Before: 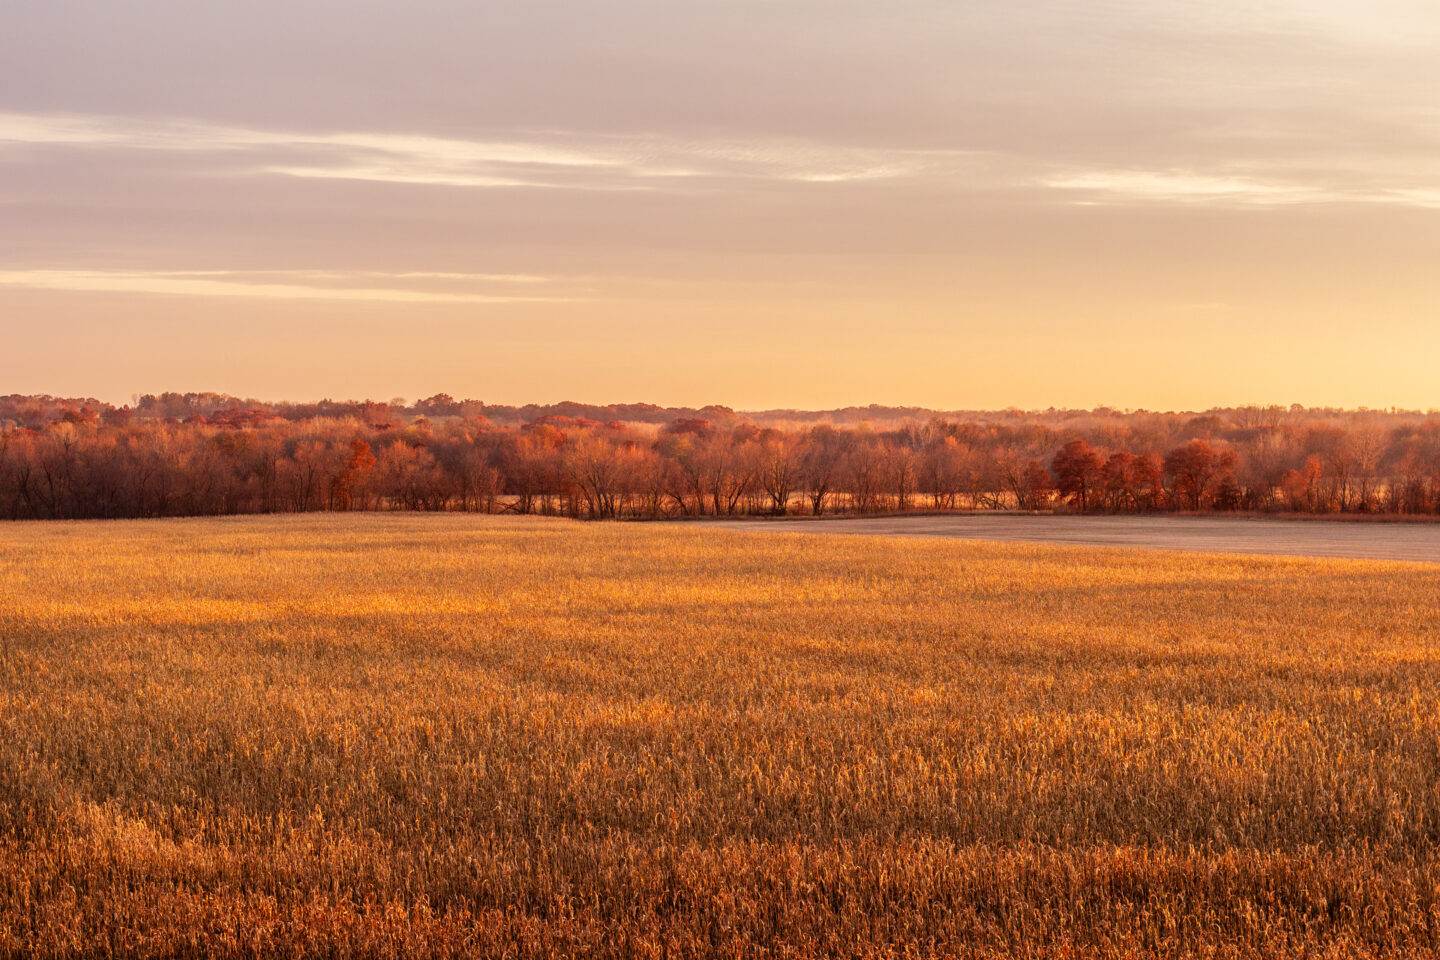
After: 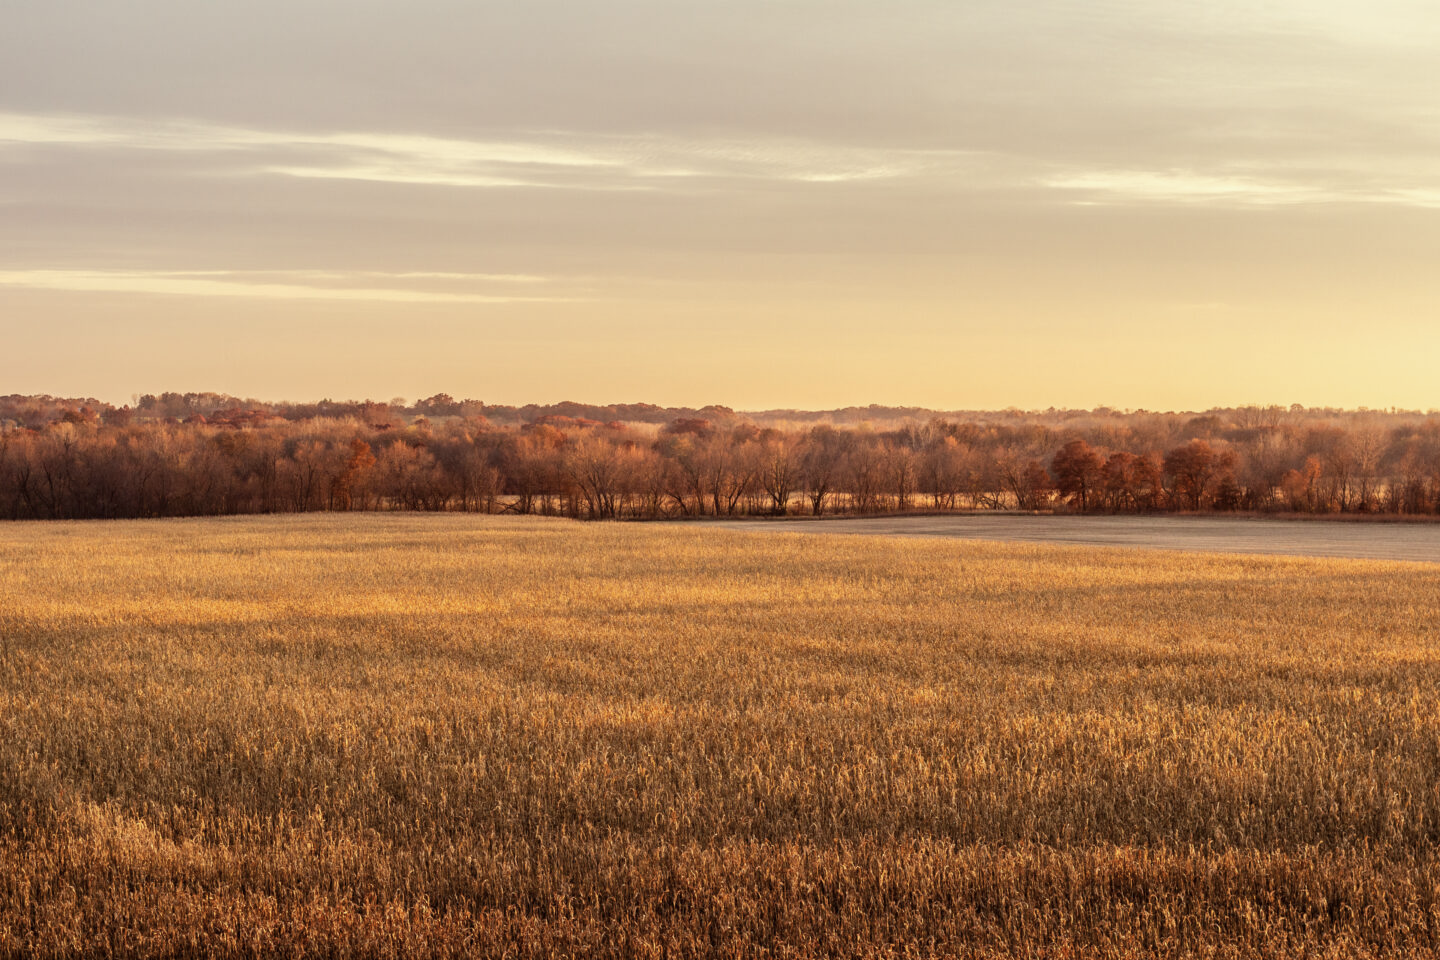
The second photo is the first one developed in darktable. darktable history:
color correction: highlights a* -4.28, highlights b* 6.53
contrast brightness saturation: contrast 0.1, saturation -0.3
color zones: curves: ch1 [(0, 0.513) (0.143, 0.524) (0.286, 0.511) (0.429, 0.506) (0.571, 0.503) (0.714, 0.503) (0.857, 0.508) (1, 0.513)]
